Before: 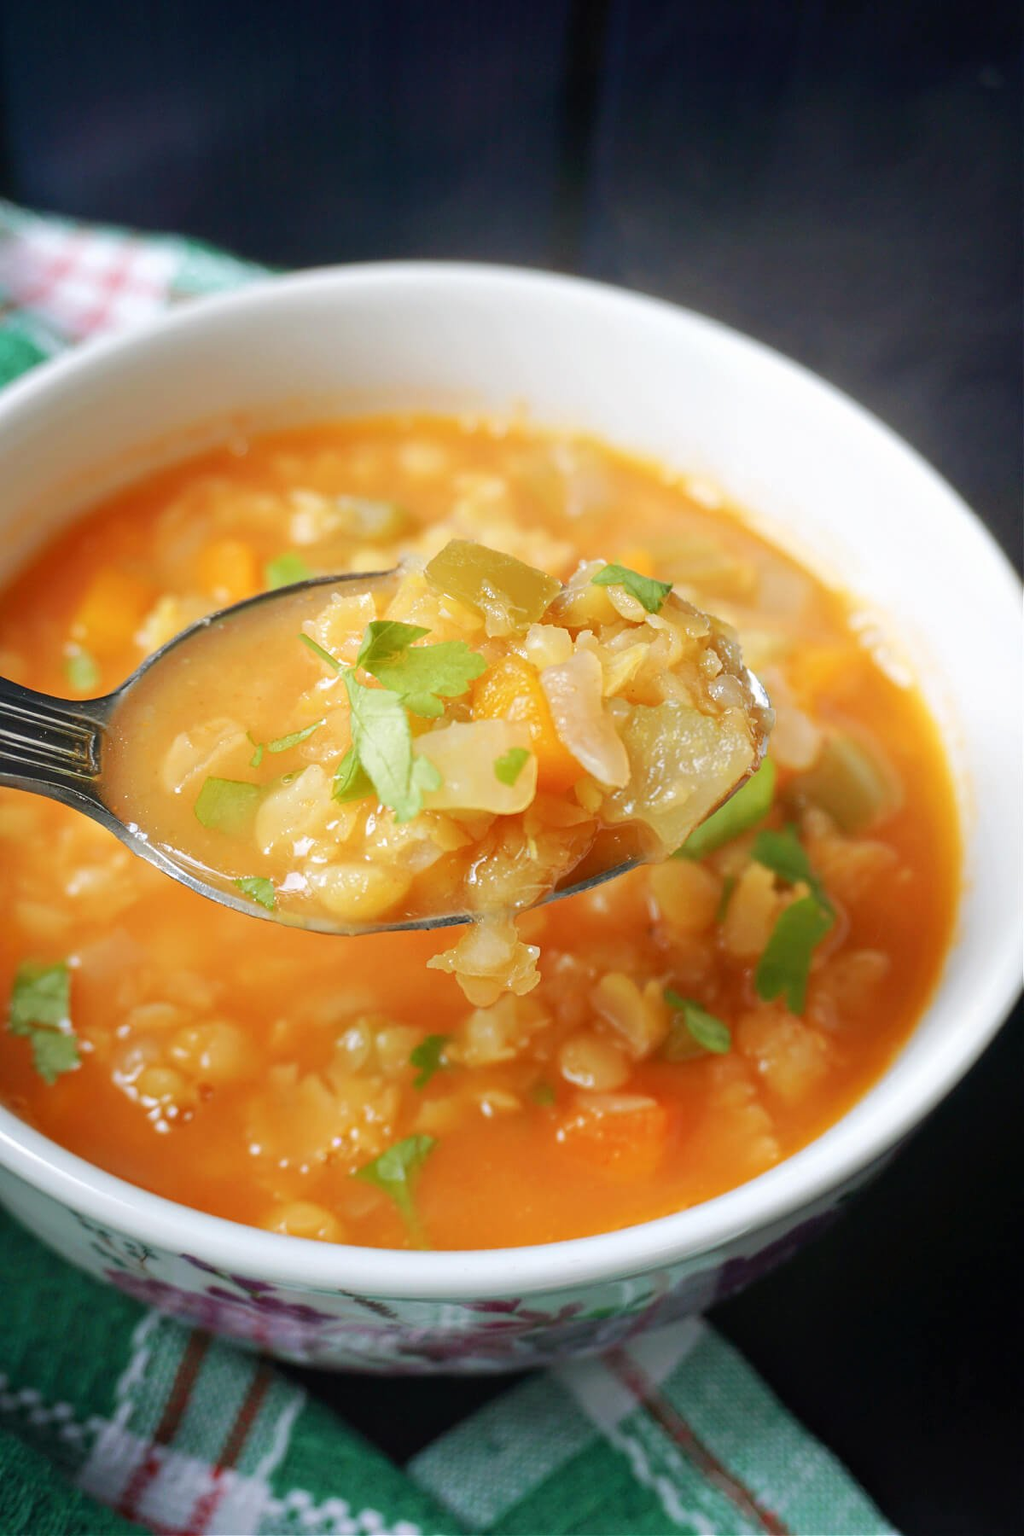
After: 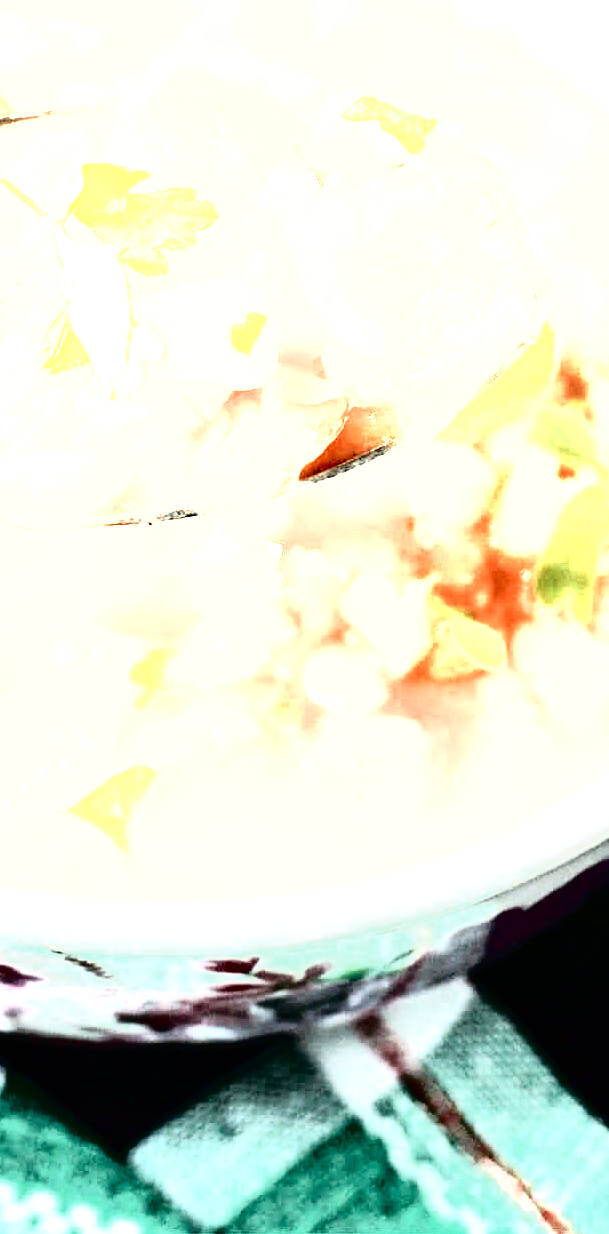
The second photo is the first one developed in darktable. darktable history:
color zones: curves: ch0 [(0.018, 0.548) (0.224, 0.64) (0.425, 0.447) (0.675, 0.575) (0.732, 0.579)]; ch1 [(0.066, 0.487) (0.25, 0.5) (0.404, 0.43) (0.75, 0.421) (0.956, 0.421)]; ch2 [(0.044, 0.561) (0.215, 0.465) (0.399, 0.544) (0.465, 0.548) (0.614, 0.447) (0.724, 0.43) (0.882, 0.623) (0.956, 0.632)]
levels: black 0.033%
filmic rgb: black relative exposure -7.65 EV, white relative exposure 4.56 EV, hardness 3.61, color science v6 (2022)
tone equalizer: -8 EV -0.396 EV, -7 EV -0.419 EV, -6 EV -0.302 EV, -5 EV -0.205 EV, -3 EV 0.2 EV, -2 EV 0.362 EV, -1 EV 0.374 EV, +0 EV 0.392 EV, edges refinement/feathering 500, mask exposure compensation -1.57 EV, preserve details guided filter
exposure: exposure 1.998 EV, compensate highlight preservation false
contrast equalizer: octaves 7, y [[0.6 ×6], [0.55 ×6], [0 ×6], [0 ×6], [0 ×6]], mix 0.204
crop and rotate: left 29.329%, top 31.432%, right 19.853%
tone curve: curves: ch0 [(0, 0) (0.003, 0.005) (0.011, 0.005) (0.025, 0.006) (0.044, 0.008) (0.069, 0.01) (0.1, 0.012) (0.136, 0.015) (0.177, 0.019) (0.224, 0.017) (0.277, 0.015) (0.335, 0.018) (0.399, 0.043) (0.468, 0.118) (0.543, 0.349) (0.623, 0.591) (0.709, 0.88) (0.801, 0.983) (0.898, 0.973) (1, 1)], color space Lab, independent channels, preserve colors none
